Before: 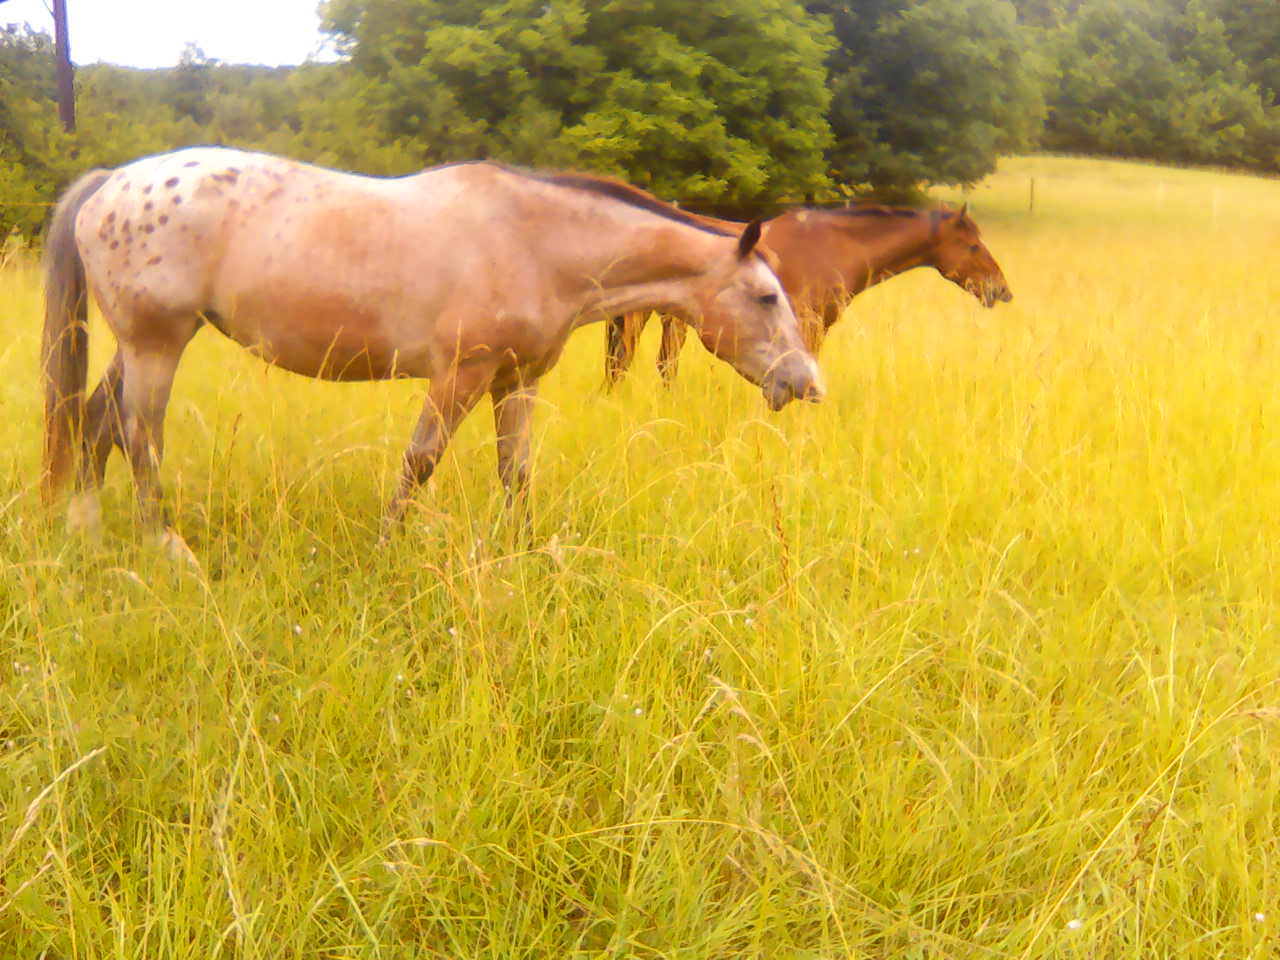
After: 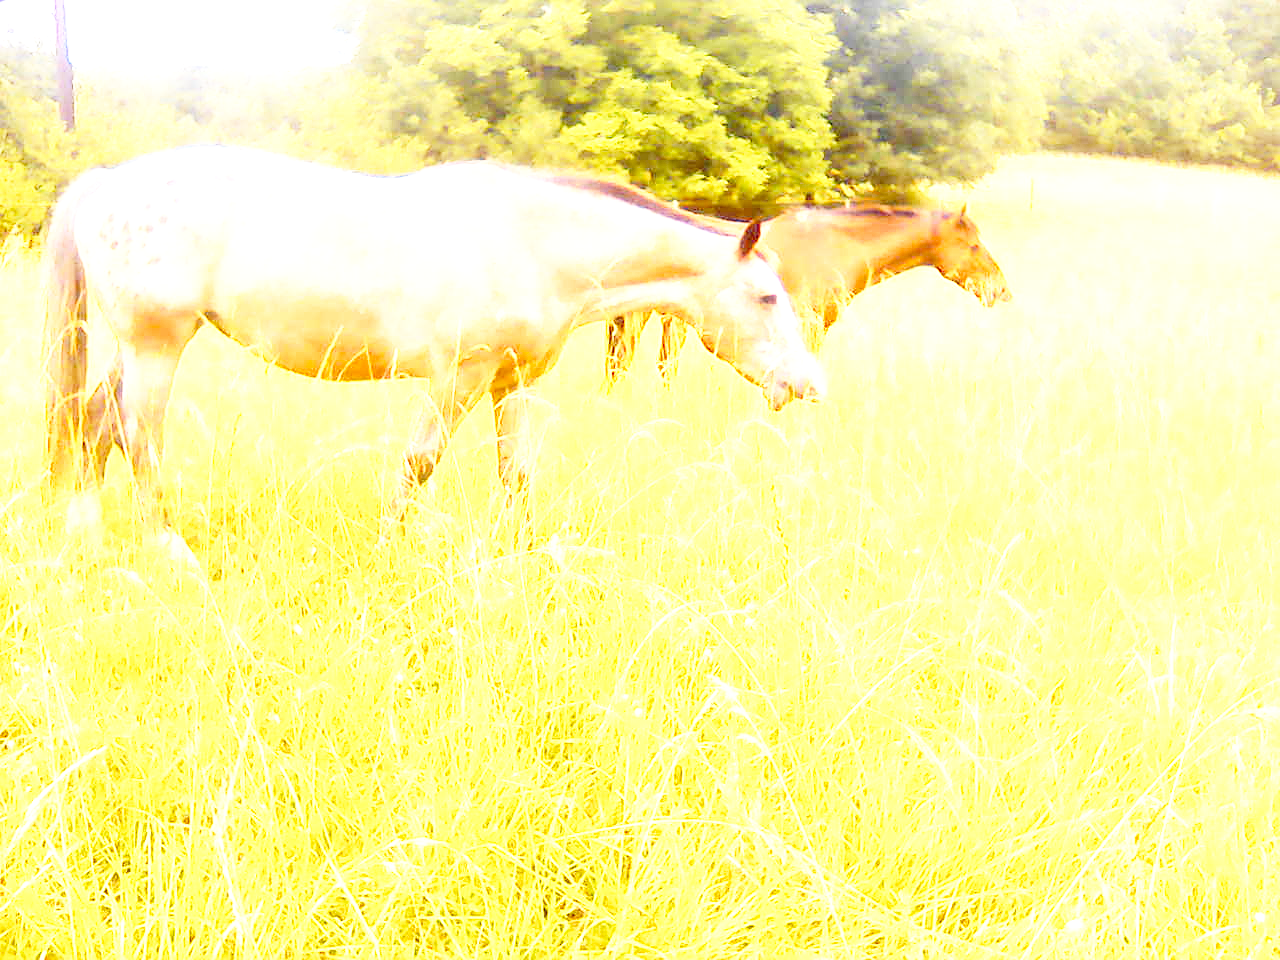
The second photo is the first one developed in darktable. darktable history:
exposure: black level correction 0, exposure 1.2 EV, compensate highlight preservation false
base curve: curves: ch0 [(0, 0) (0.028, 0.03) (0.105, 0.232) (0.387, 0.748) (0.754, 0.968) (1, 1)], fusion 1, exposure shift 0.576, preserve colors none
contrast brightness saturation: contrast 0.08, saturation 0.02
local contrast: on, module defaults
sharpen: on, module defaults
rotate and perspective: automatic cropping off
